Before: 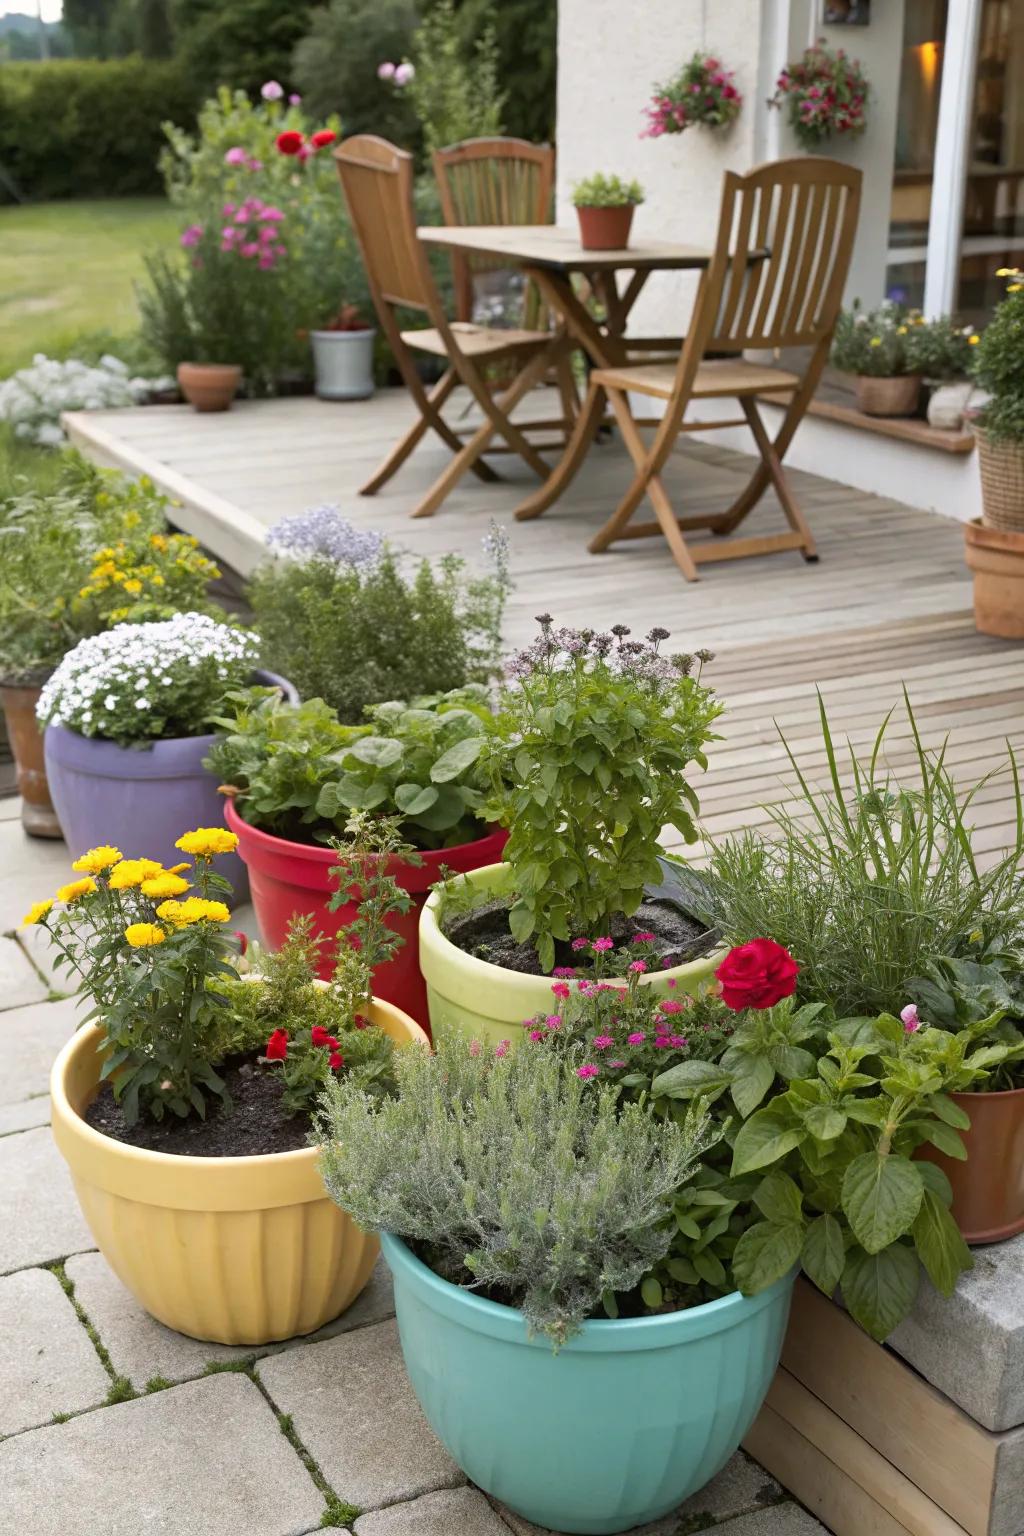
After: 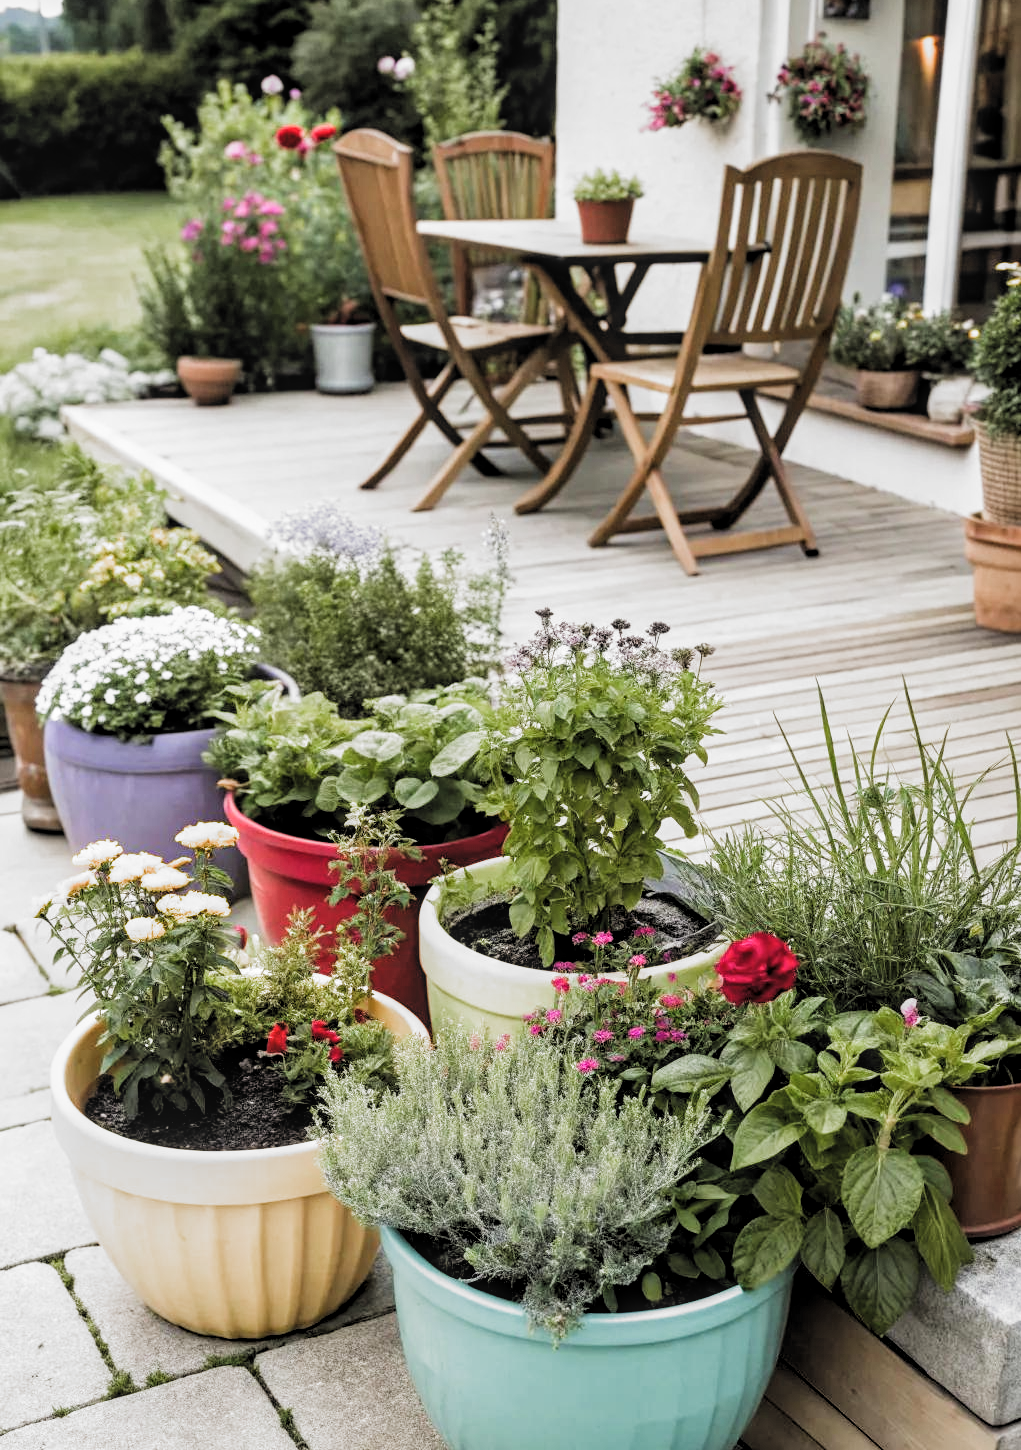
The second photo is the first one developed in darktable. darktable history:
filmic rgb: black relative exposure -5.09 EV, white relative exposure 3.99 EV, hardness 2.9, contrast 1.4, highlights saturation mix -29.58%, add noise in highlights 0, preserve chrominance luminance Y, color science v3 (2019), use custom middle-gray values true, contrast in highlights soft
local contrast: on, module defaults
crop: top 0.438%, right 0.261%, bottom 5.099%
exposure: black level correction 0.001, exposure 0.499 EV, compensate highlight preservation false
